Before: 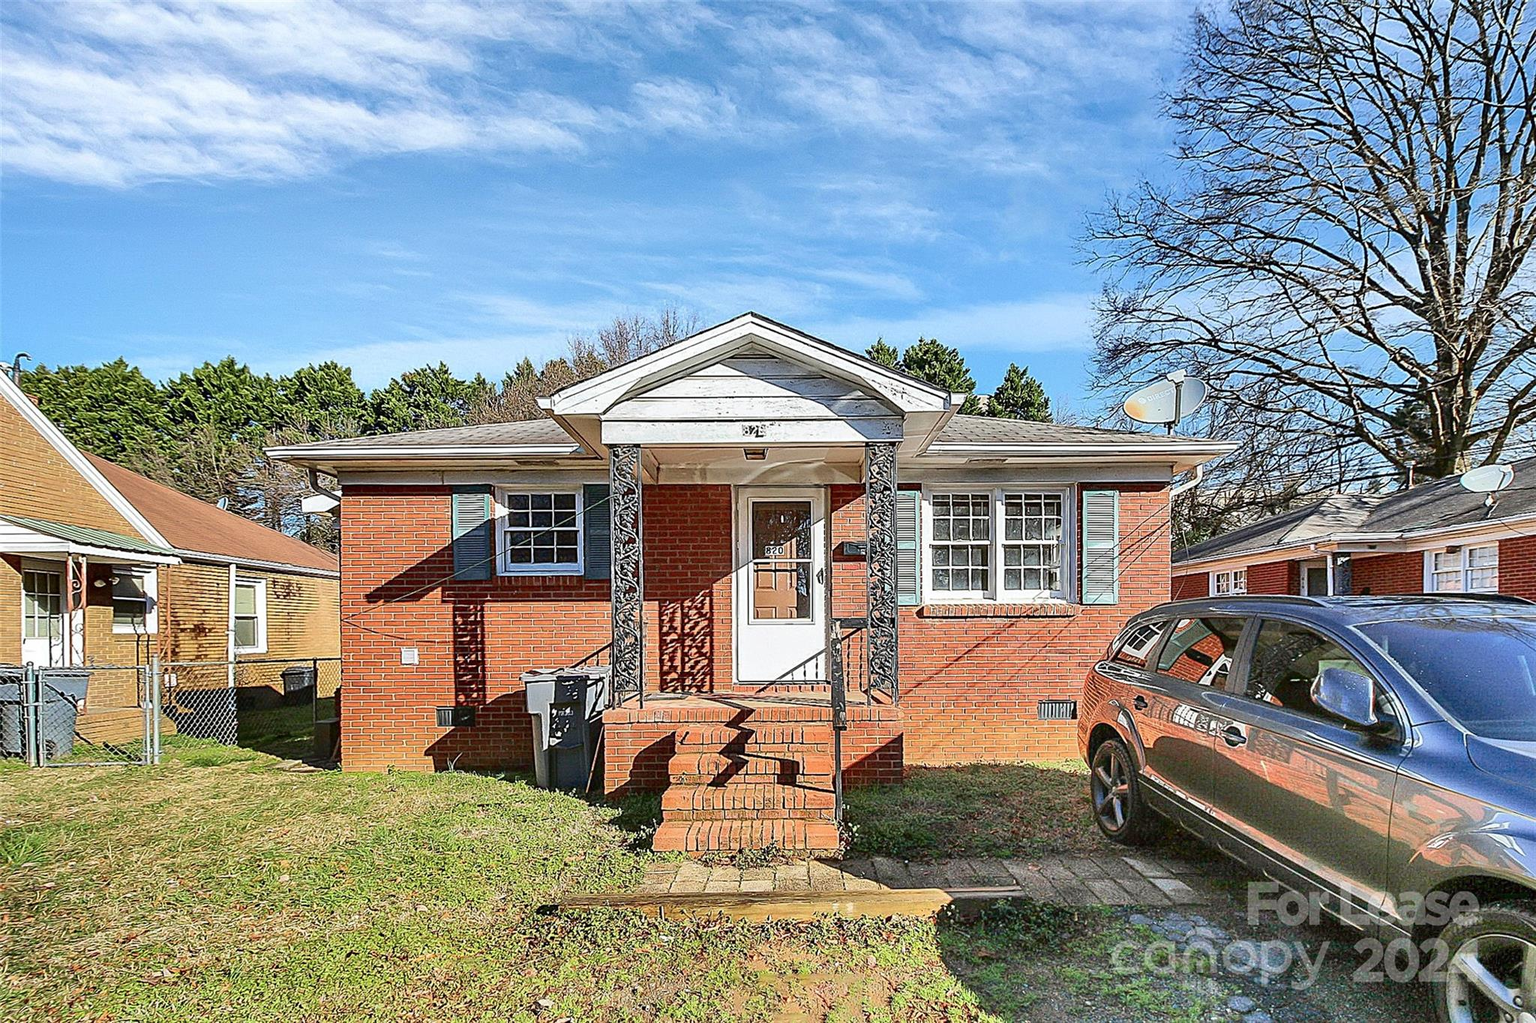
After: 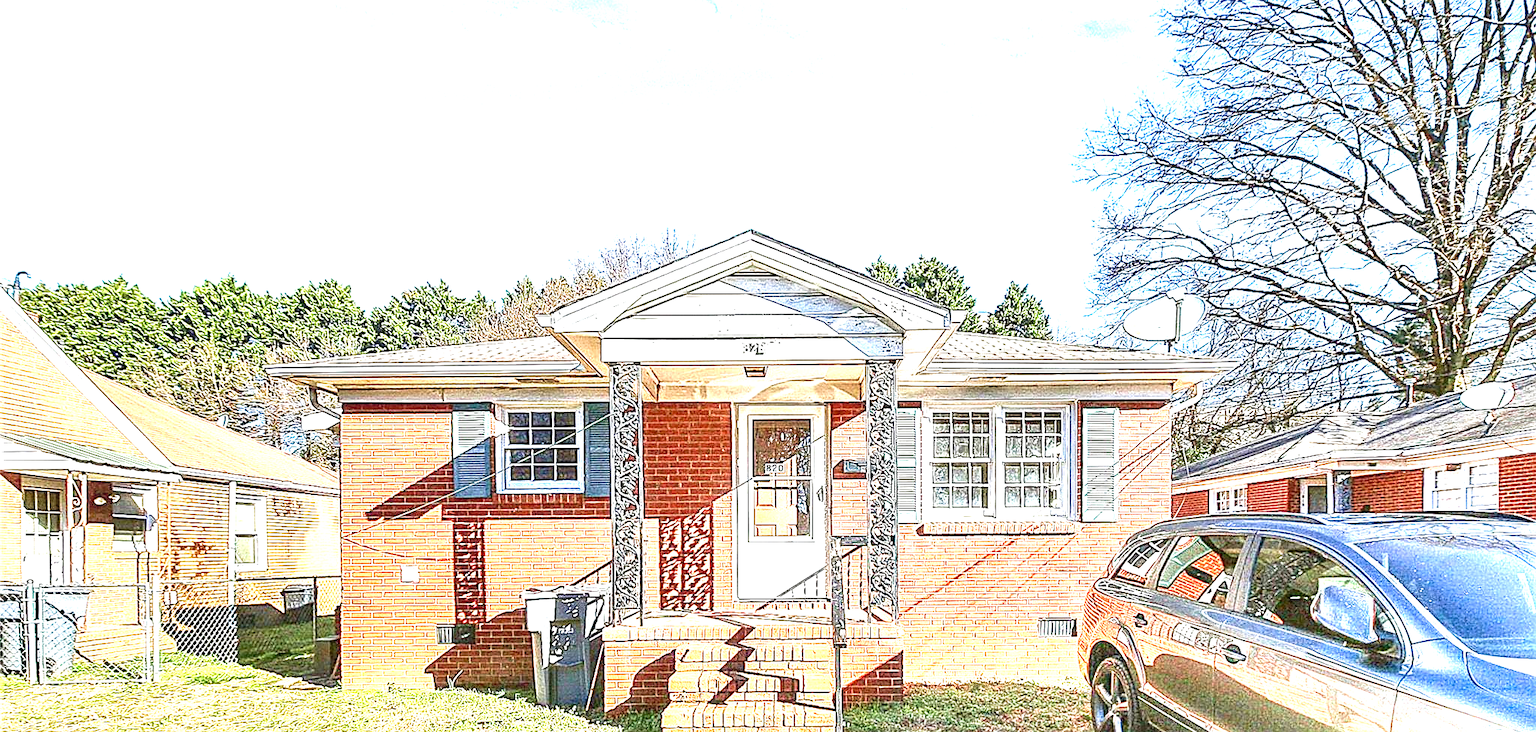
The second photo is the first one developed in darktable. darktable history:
crop and rotate: top 8.105%, bottom 20.292%
sharpen: on, module defaults
local contrast: on, module defaults
exposure: black level correction 0.001, exposure 1.999 EV, compensate highlight preservation false
velvia: on, module defaults
